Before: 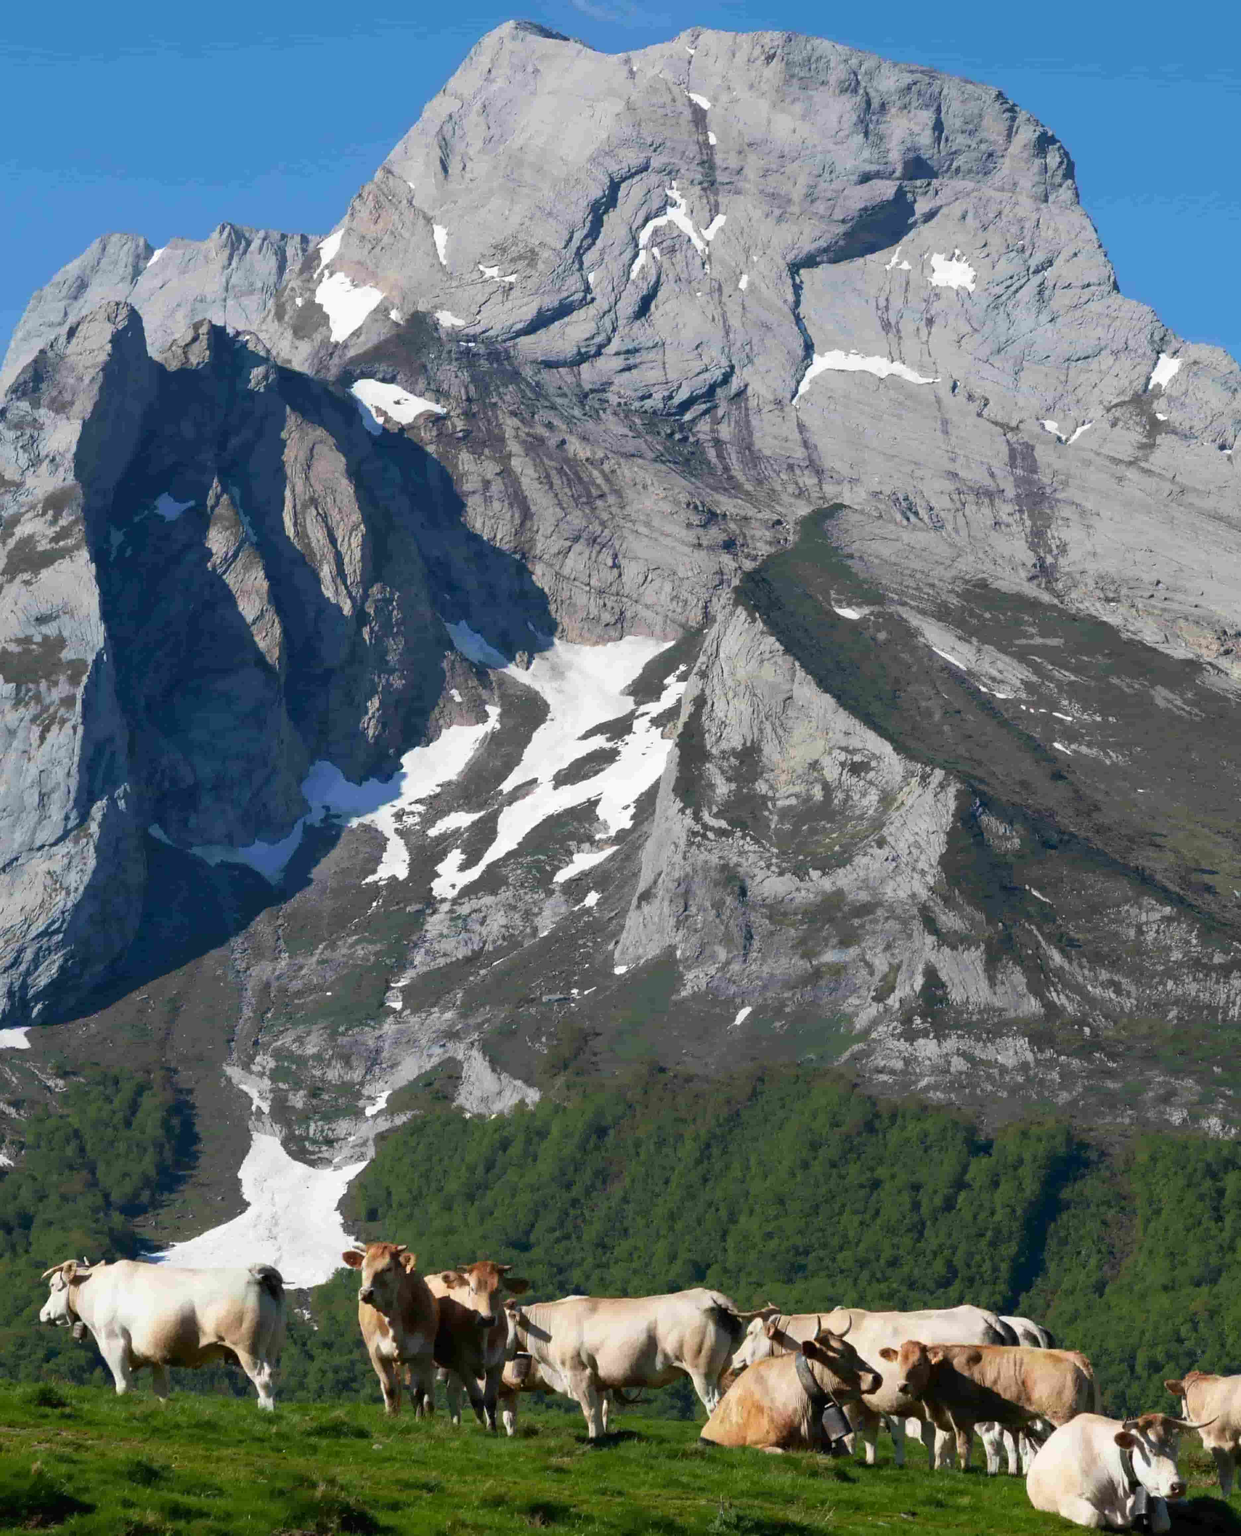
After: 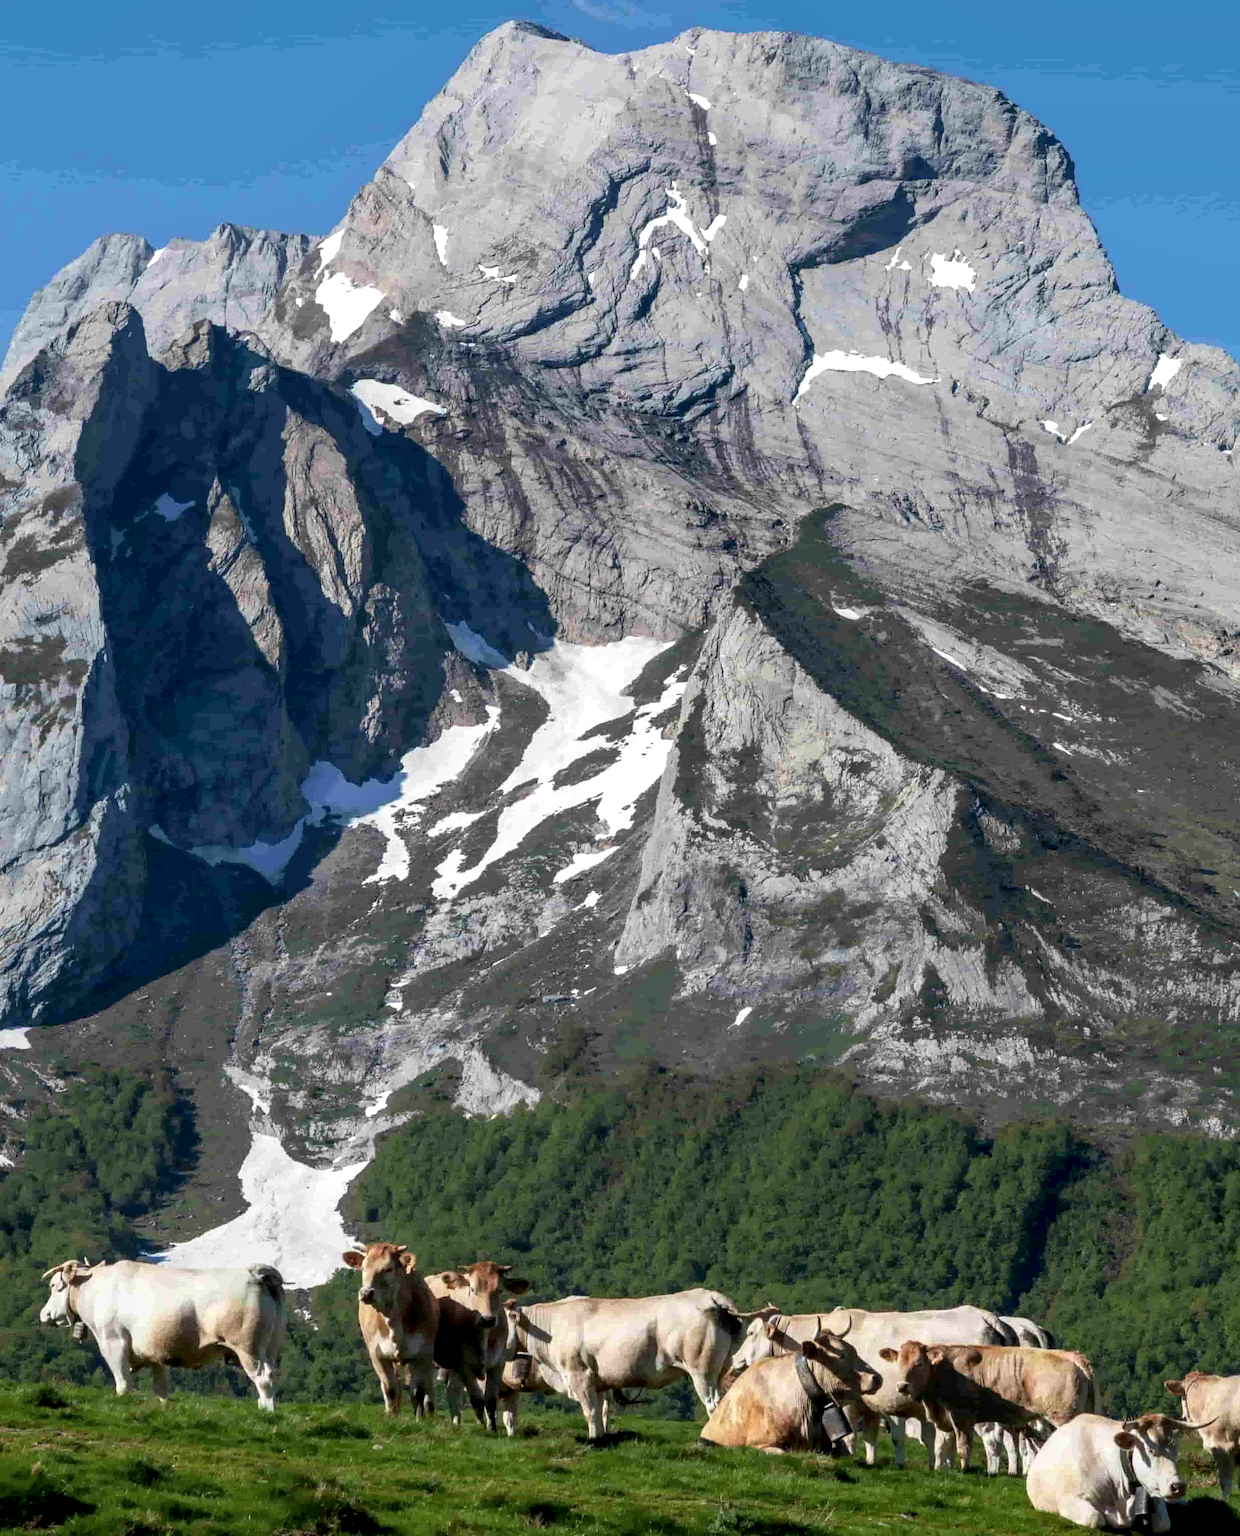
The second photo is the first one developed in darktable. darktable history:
color zones: curves: ch1 [(0, 0.469) (0.001, 0.469) (0.12, 0.446) (0.248, 0.469) (0.5, 0.5) (0.748, 0.5) (0.999, 0.469) (1, 0.469)]
local contrast: highlights 20%, detail 150%
